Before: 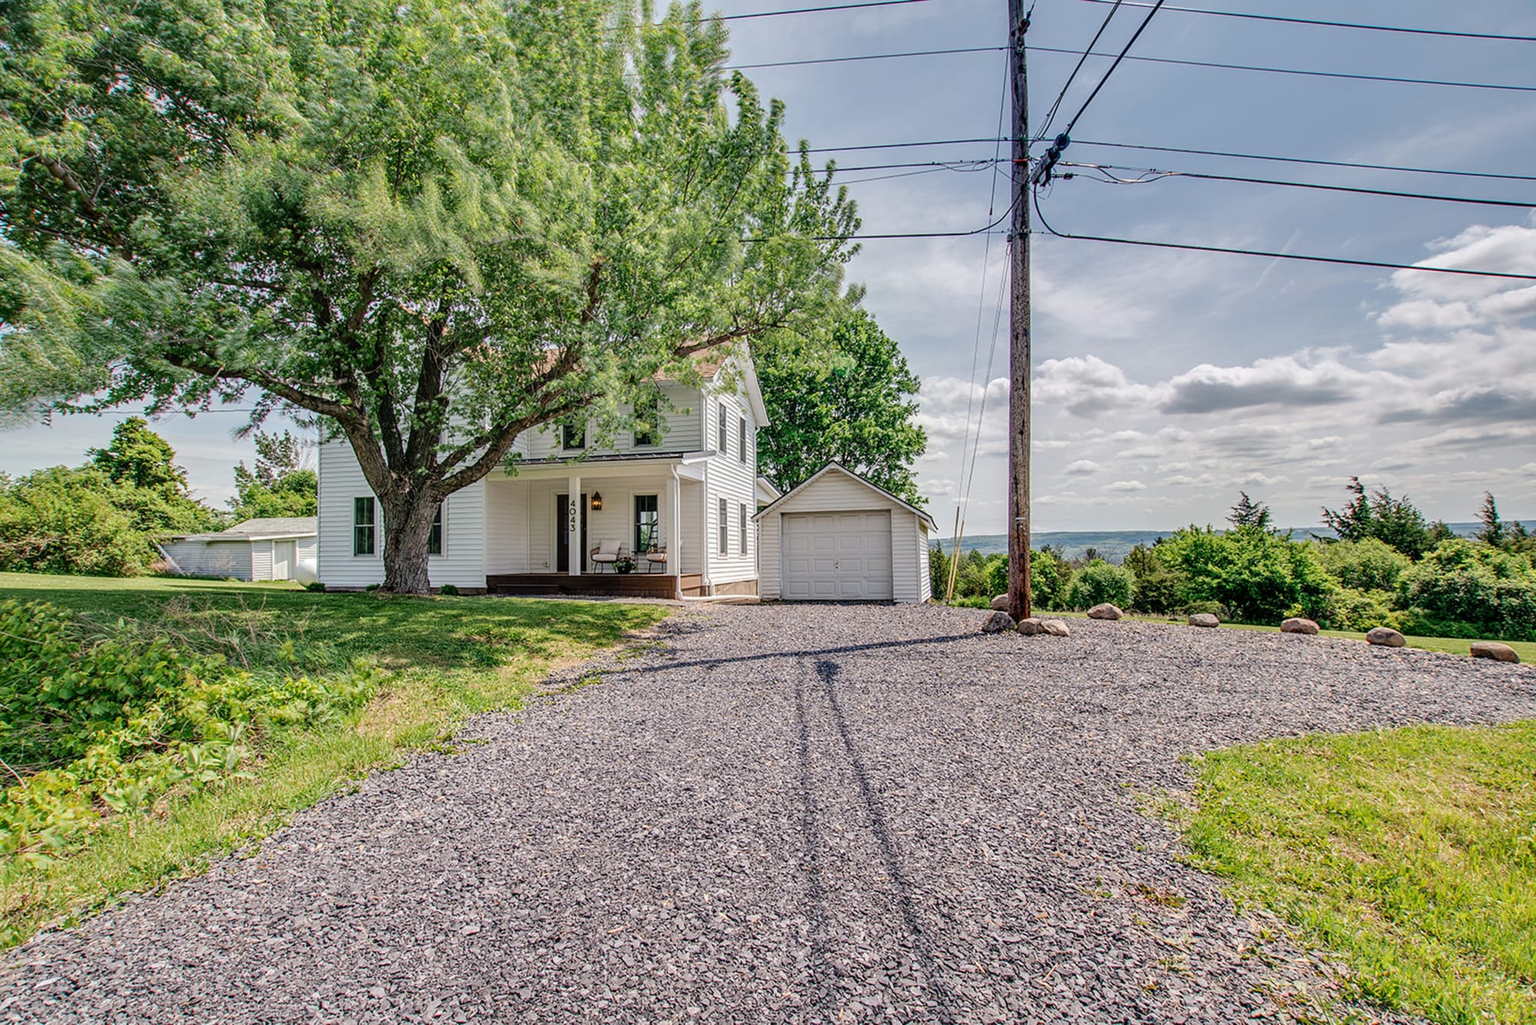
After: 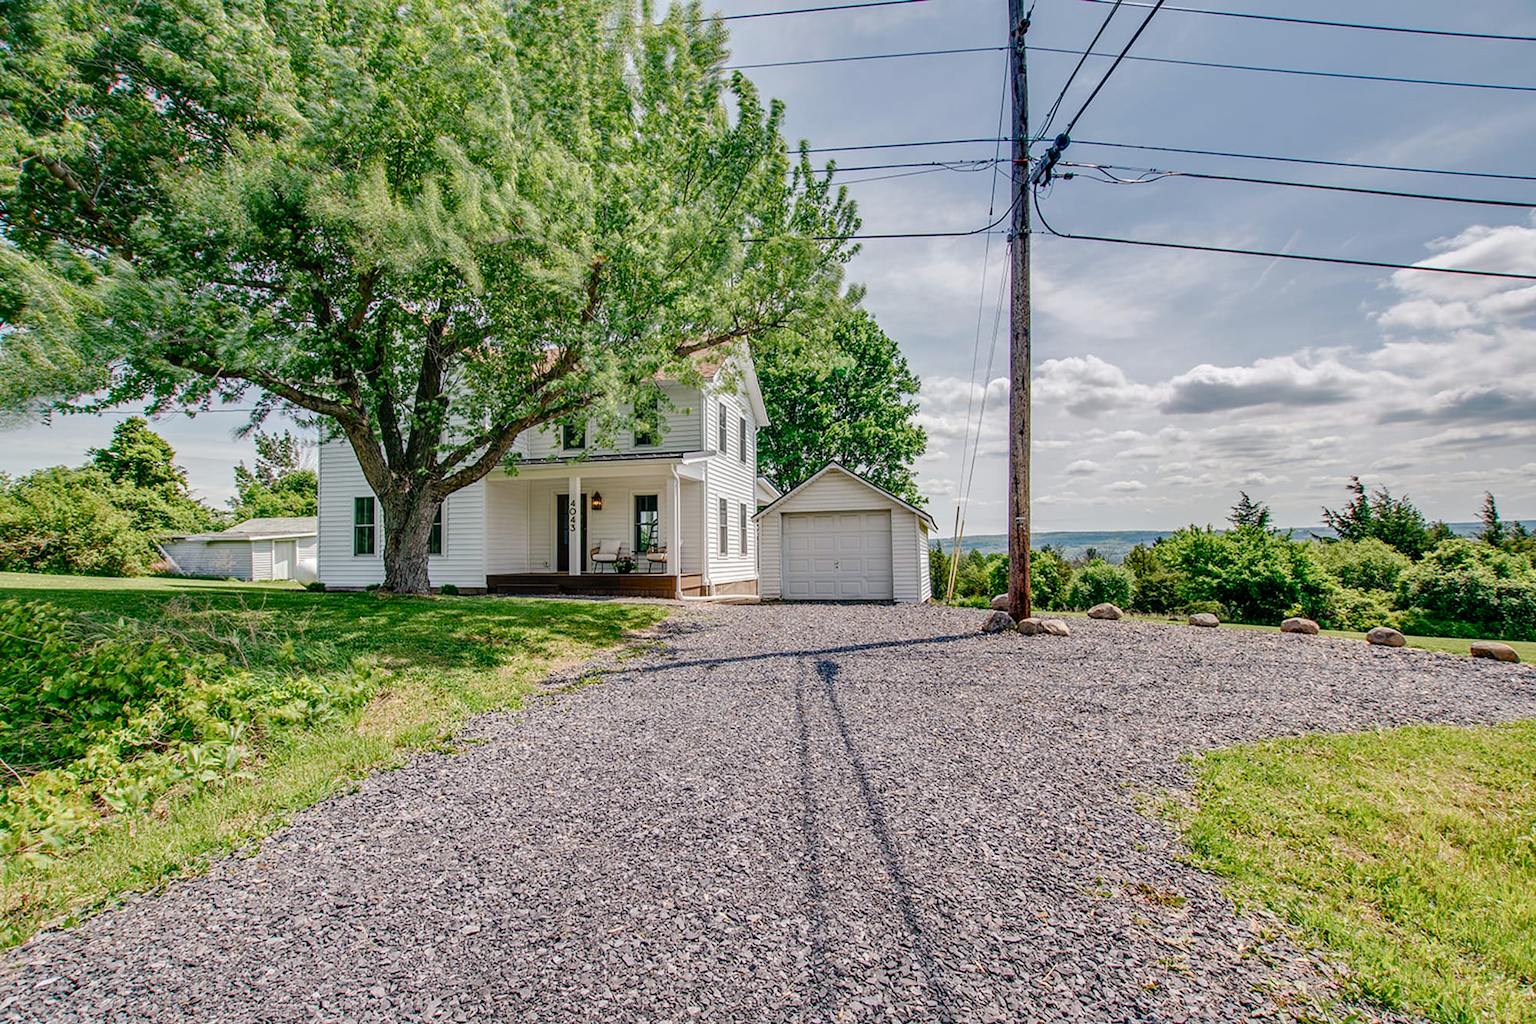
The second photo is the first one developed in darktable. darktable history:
color balance rgb: shadows lift › luminance -7.601%, shadows lift › chroma 2.094%, shadows lift › hue 166.62°, perceptual saturation grading › global saturation 20%, perceptual saturation grading › highlights -50.118%, perceptual saturation grading › shadows 31.106%, global vibrance 20%
